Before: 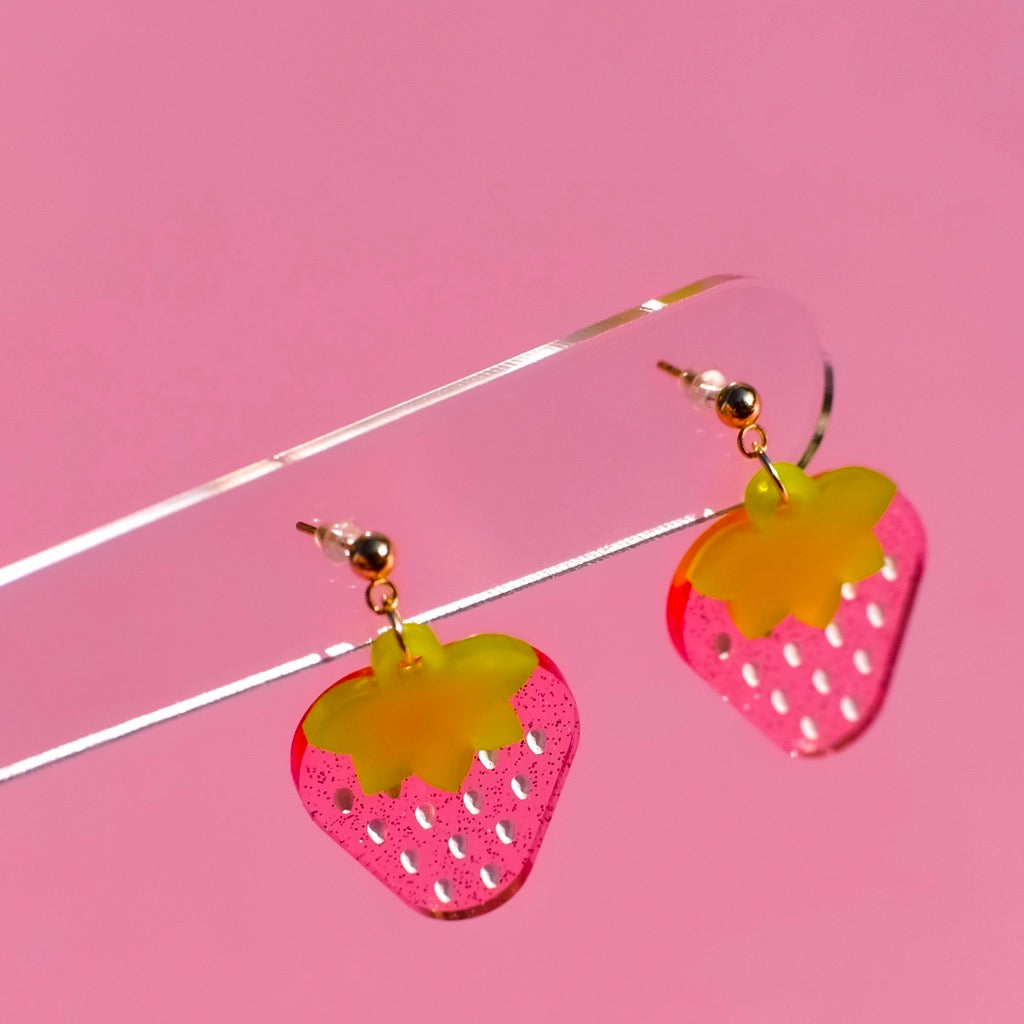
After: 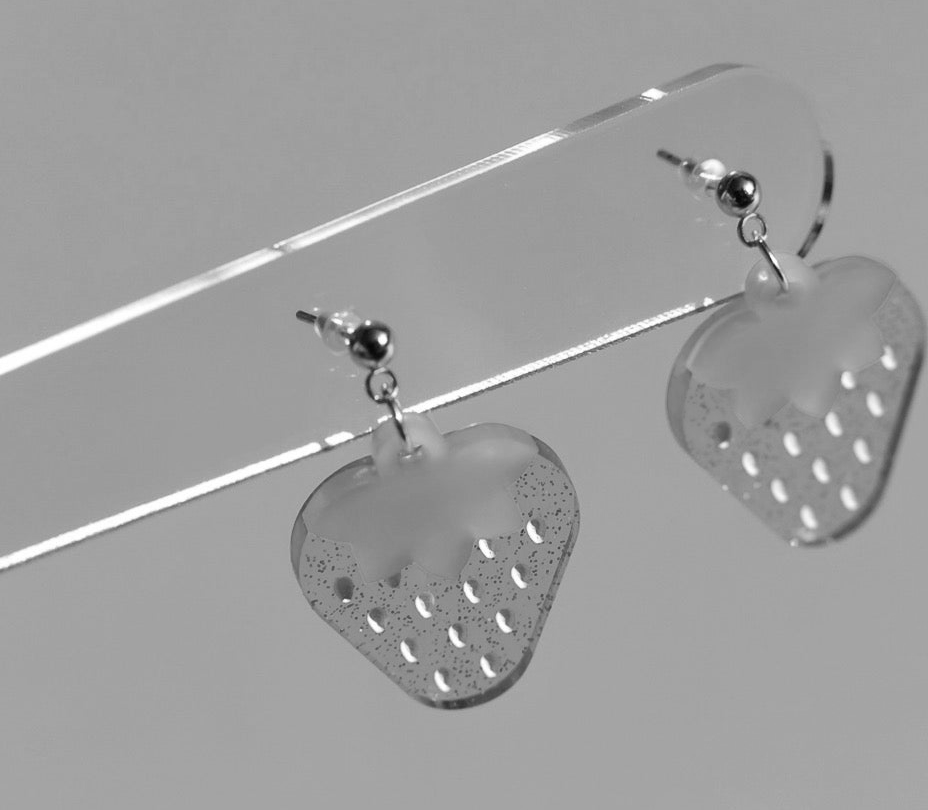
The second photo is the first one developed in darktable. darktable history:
color zones: curves: ch1 [(0, -0.014) (0.143, -0.013) (0.286, -0.013) (0.429, -0.016) (0.571, -0.019) (0.714, -0.015) (0.857, 0.002) (1, -0.014)], mix 32.4%
crop: top 20.62%, right 9.36%, bottom 0.276%
